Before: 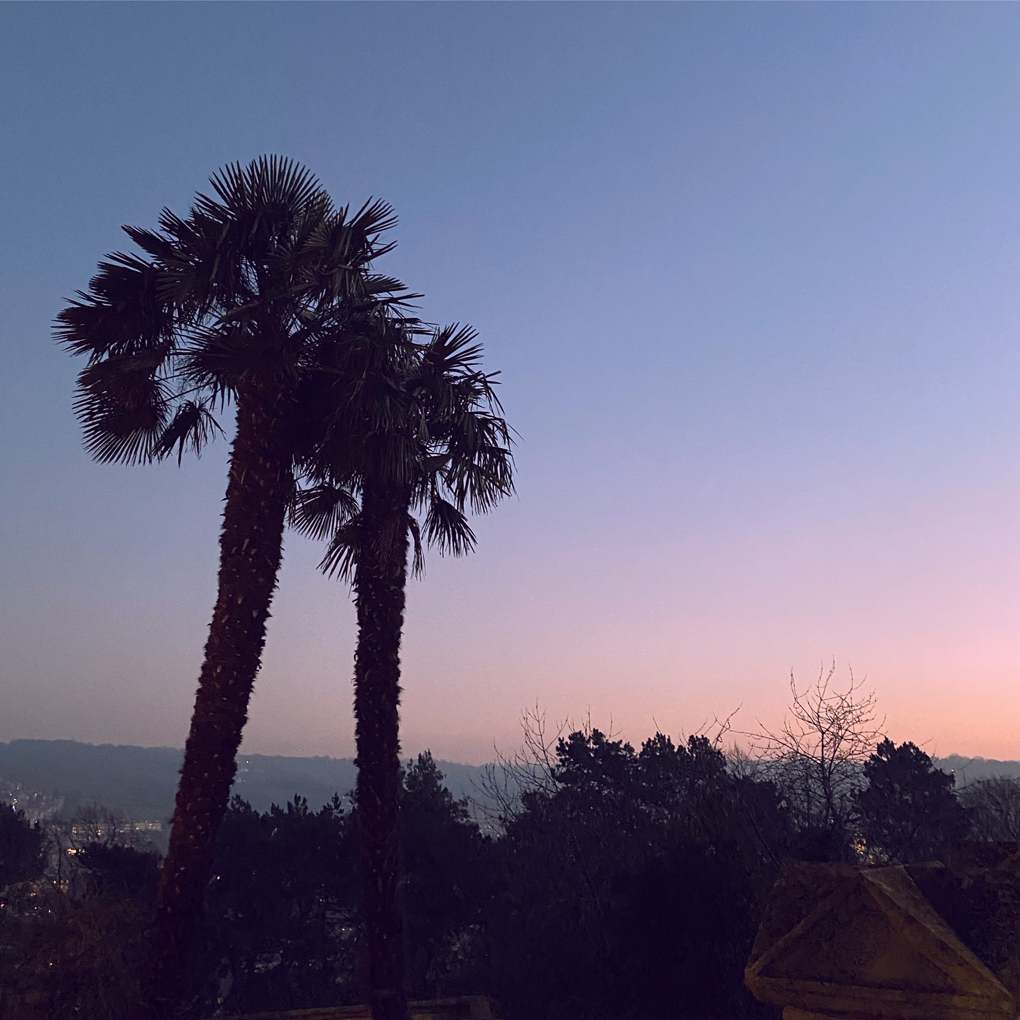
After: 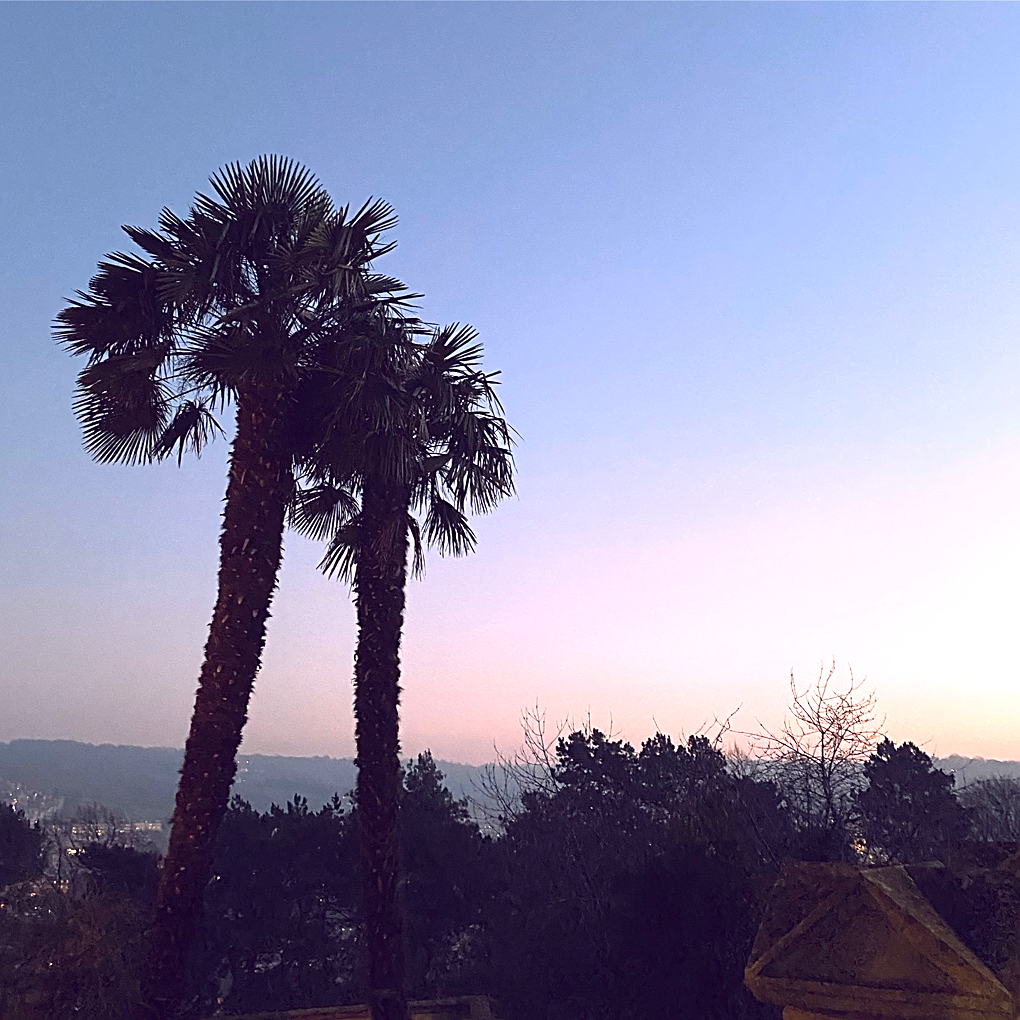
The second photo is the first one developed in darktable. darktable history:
exposure: black level correction 0, exposure 0.877 EV, compensate exposure bias true, compensate highlight preservation false
sharpen: on, module defaults
